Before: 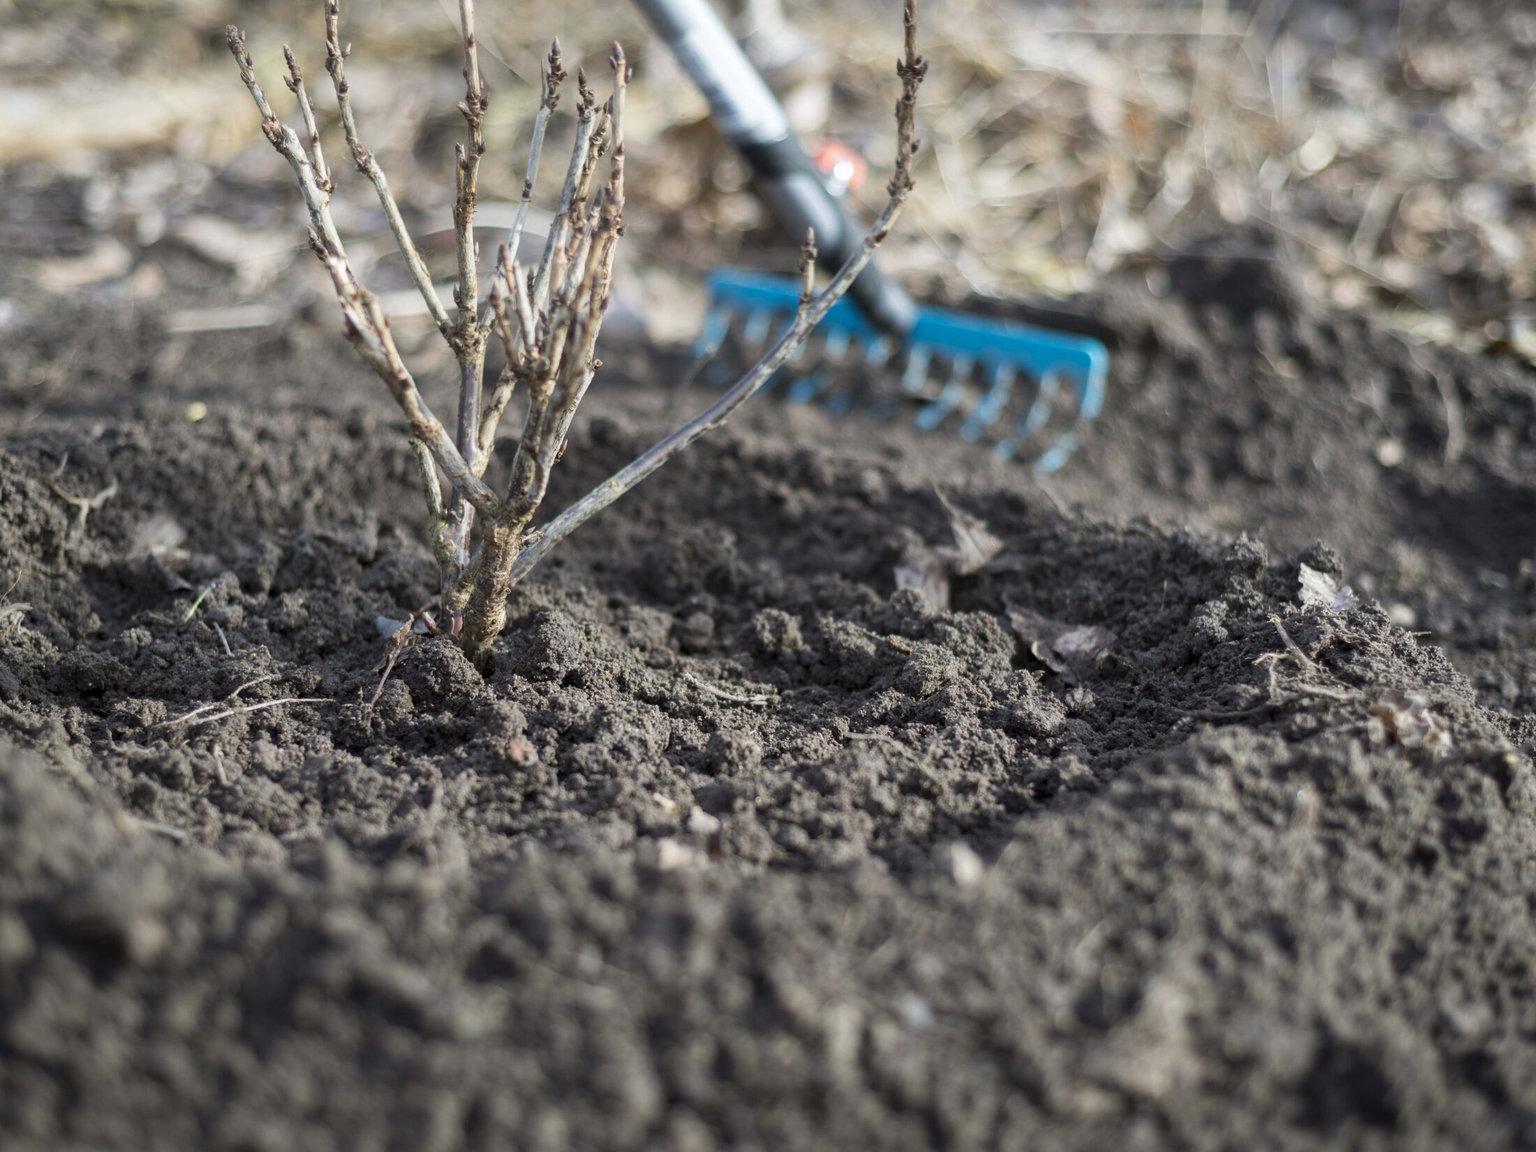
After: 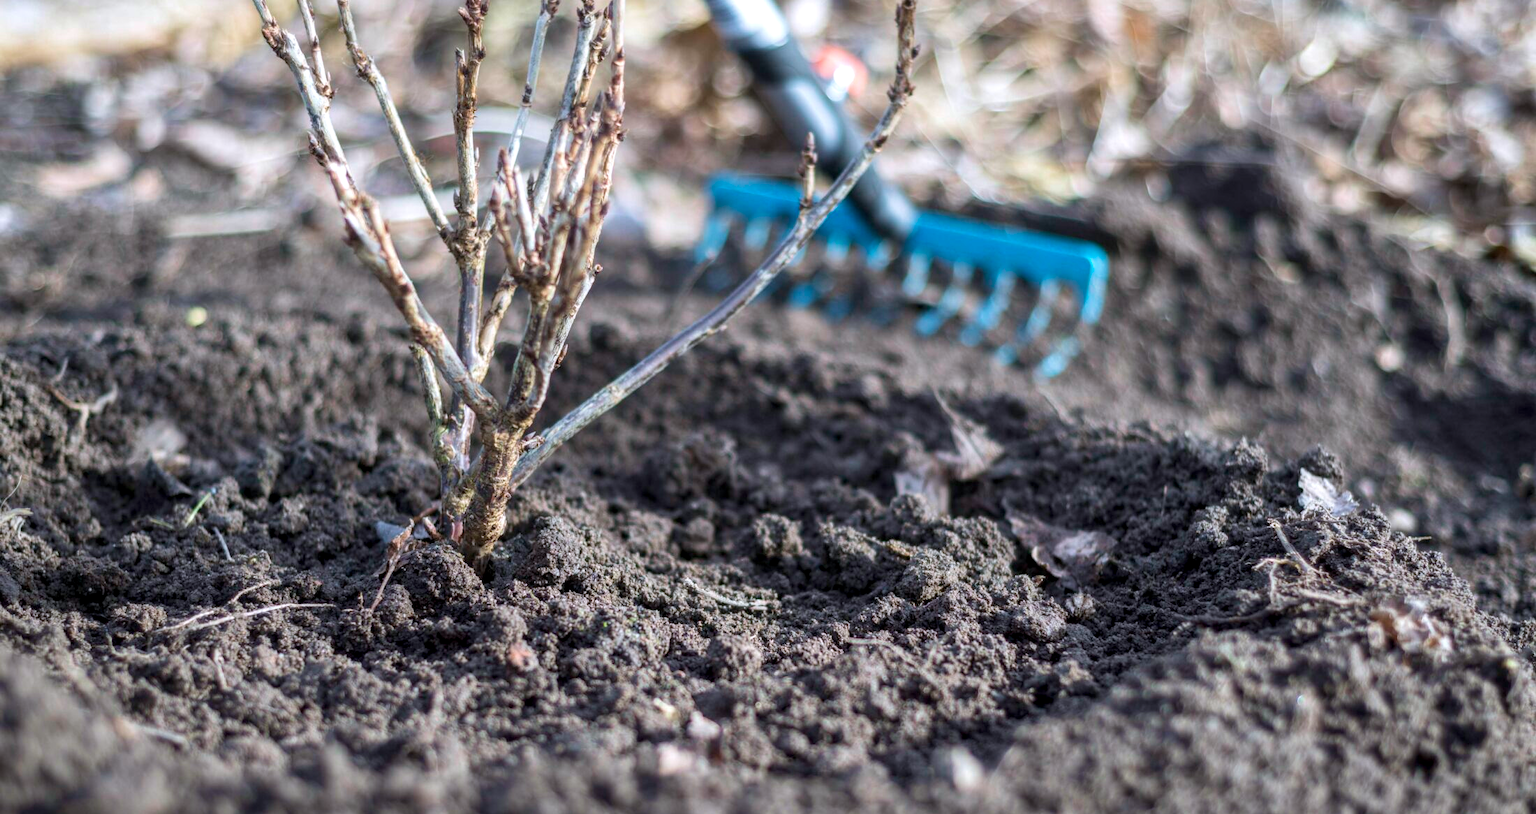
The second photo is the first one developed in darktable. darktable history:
exposure: exposure 0.2 EV, compensate highlight preservation false
local contrast: on, module defaults
white balance: red 0.984, blue 1.059
crop and rotate: top 8.293%, bottom 20.996%
velvia: on, module defaults
